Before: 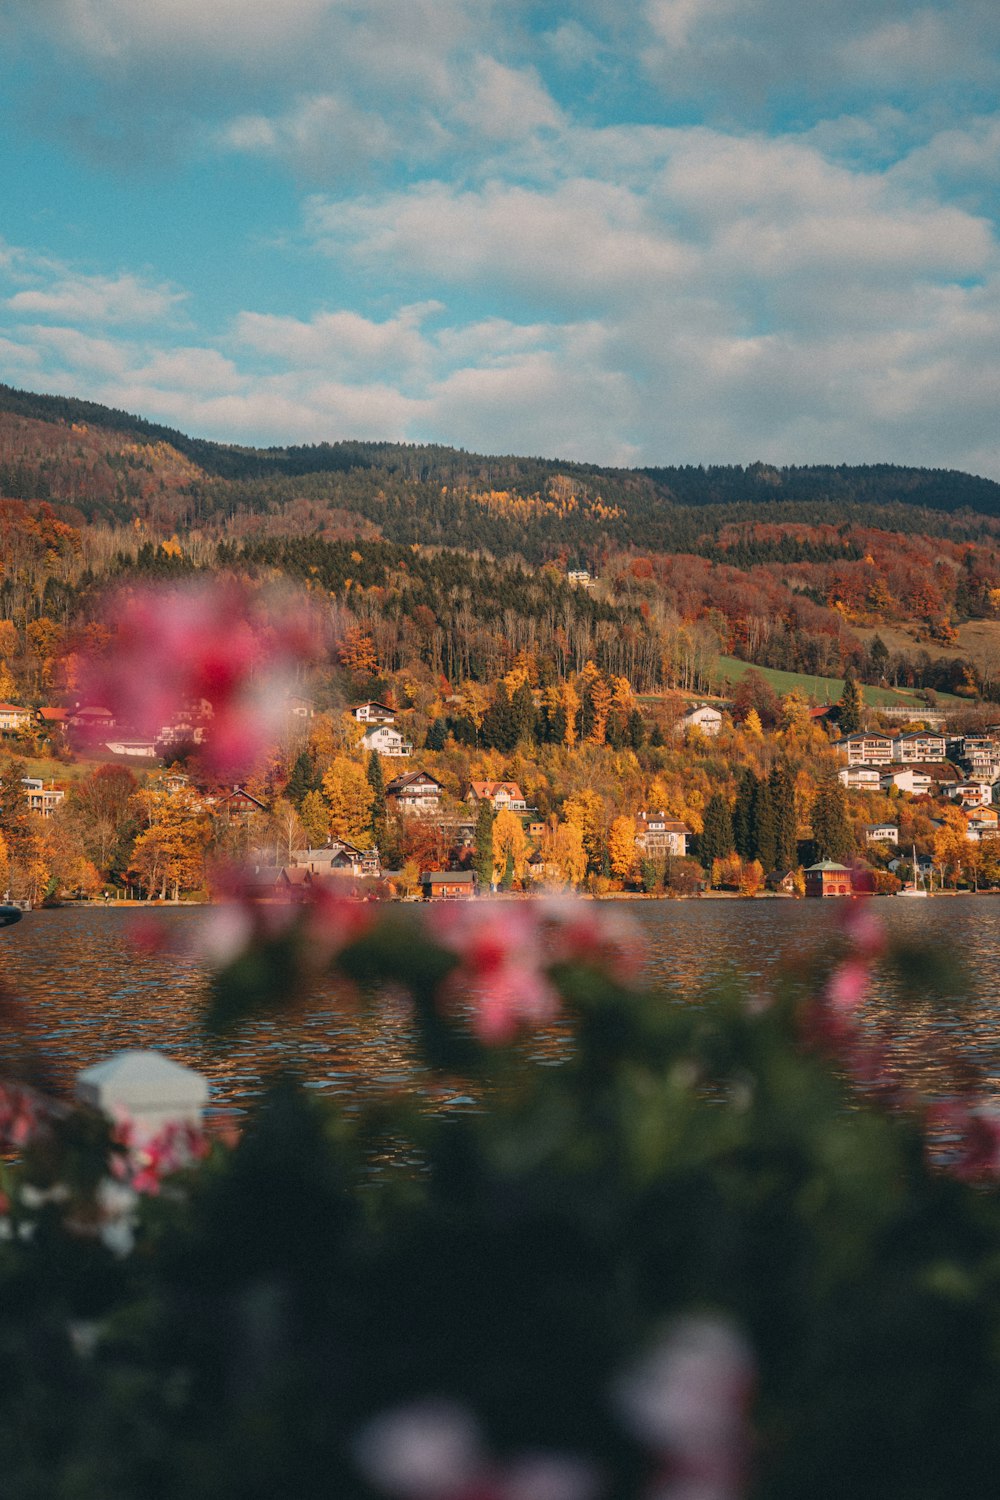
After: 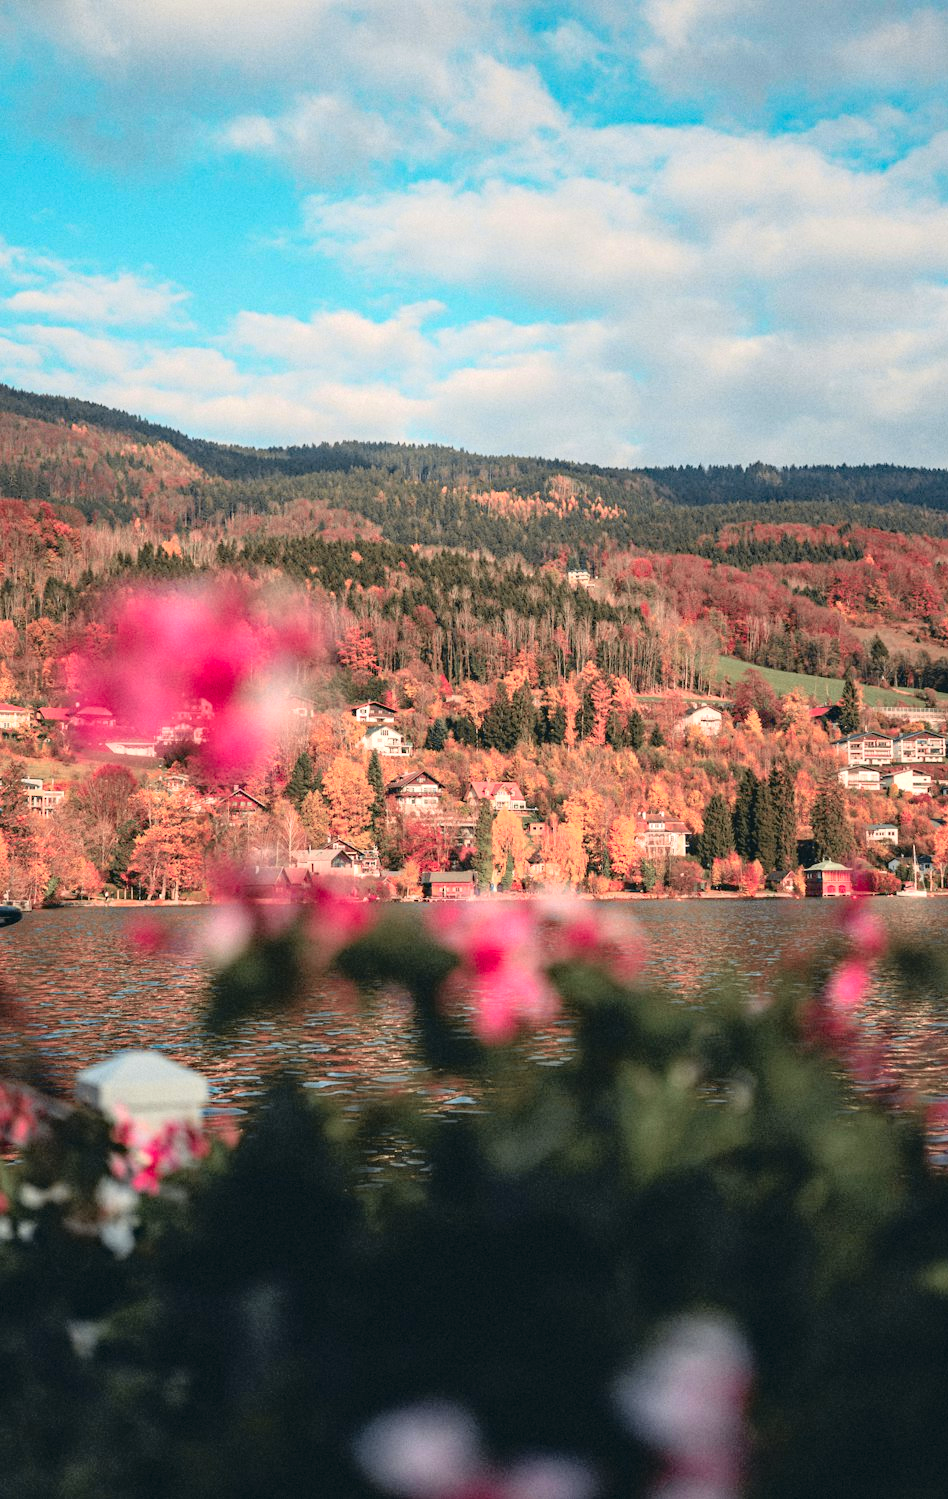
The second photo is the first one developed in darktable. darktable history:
exposure: black level correction 0, exposure 1.001 EV, compensate highlight preservation false
haze removal: compatibility mode true, adaptive false
crop and rotate: left 0%, right 5.169%
tone curve: curves: ch0 [(0, 0.009) (0.105, 0.054) (0.195, 0.132) (0.289, 0.278) (0.384, 0.391) (0.513, 0.53) (0.66, 0.667) (0.895, 0.863) (1, 0.919)]; ch1 [(0, 0) (0.161, 0.092) (0.35, 0.33) (0.403, 0.395) (0.456, 0.469) (0.502, 0.499) (0.519, 0.514) (0.576, 0.584) (0.642, 0.658) (0.701, 0.742) (1, 0.942)]; ch2 [(0, 0) (0.371, 0.362) (0.437, 0.437) (0.501, 0.5) (0.53, 0.528) (0.569, 0.564) (0.619, 0.58) (0.883, 0.752) (1, 0.929)], color space Lab, independent channels, preserve colors none
